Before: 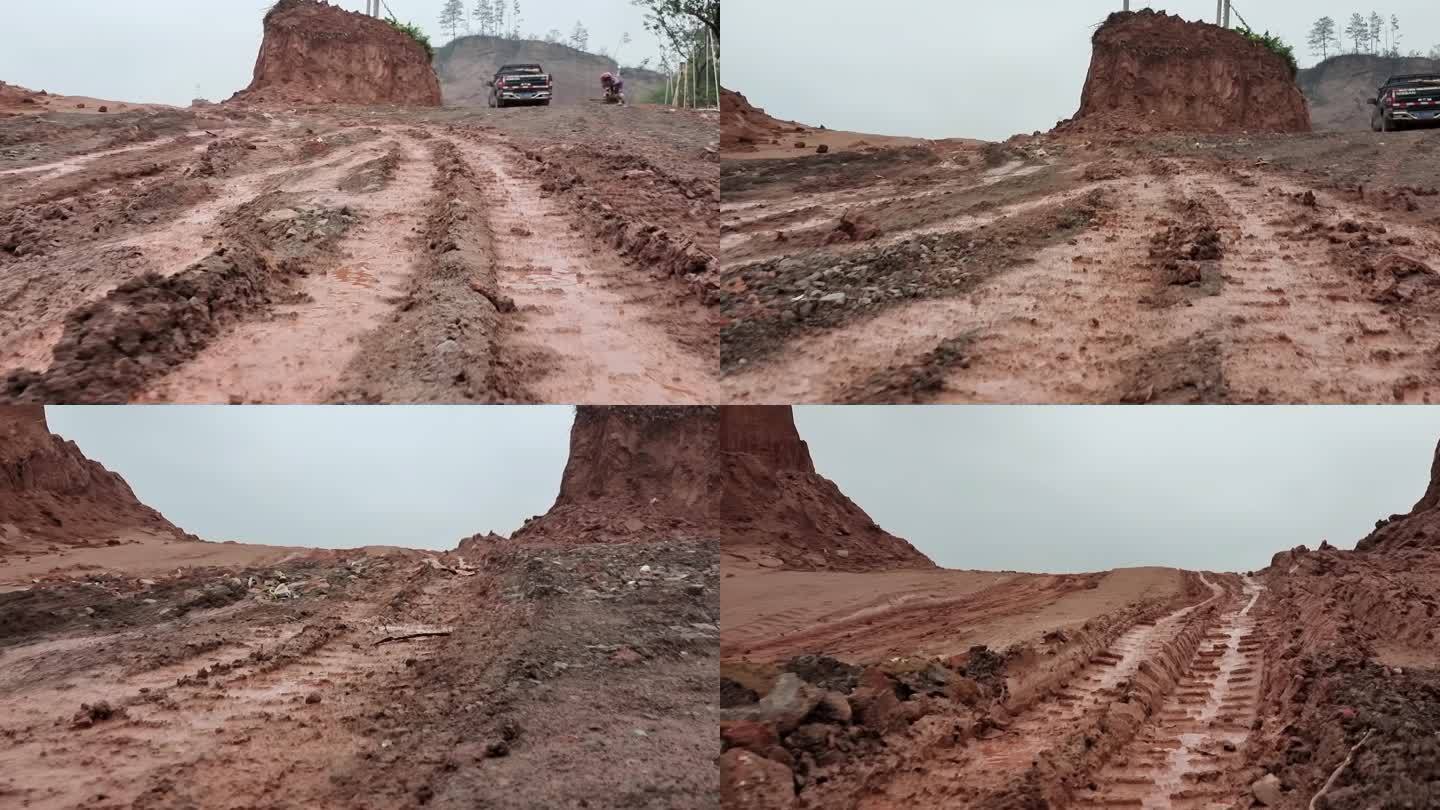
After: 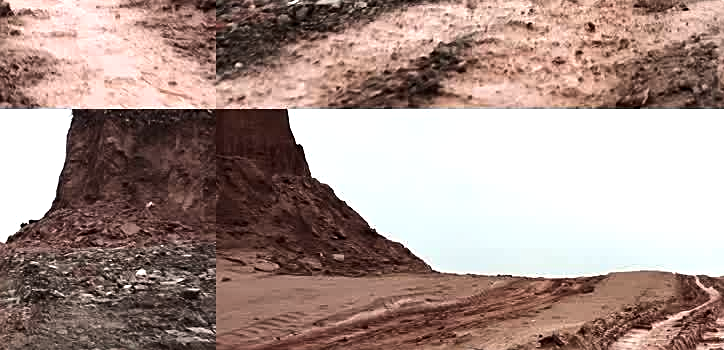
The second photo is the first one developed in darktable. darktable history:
crop: left 35.03%, top 36.625%, right 14.663%, bottom 20.057%
rotate and perspective: crop left 0, crop top 0
tone equalizer: -8 EV -1.08 EV, -7 EV -1.01 EV, -6 EV -0.867 EV, -5 EV -0.578 EV, -3 EV 0.578 EV, -2 EV 0.867 EV, -1 EV 1.01 EV, +0 EV 1.08 EV, edges refinement/feathering 500, mask exposure compensation -1.57 EV, preserve details no
shadows and highlights: radius 331.84, shadows 53.55, highlights -100, compress 94.63%, highlights color adjustment 73.23%, soften with gaussian
sharpen: on, module defaults
